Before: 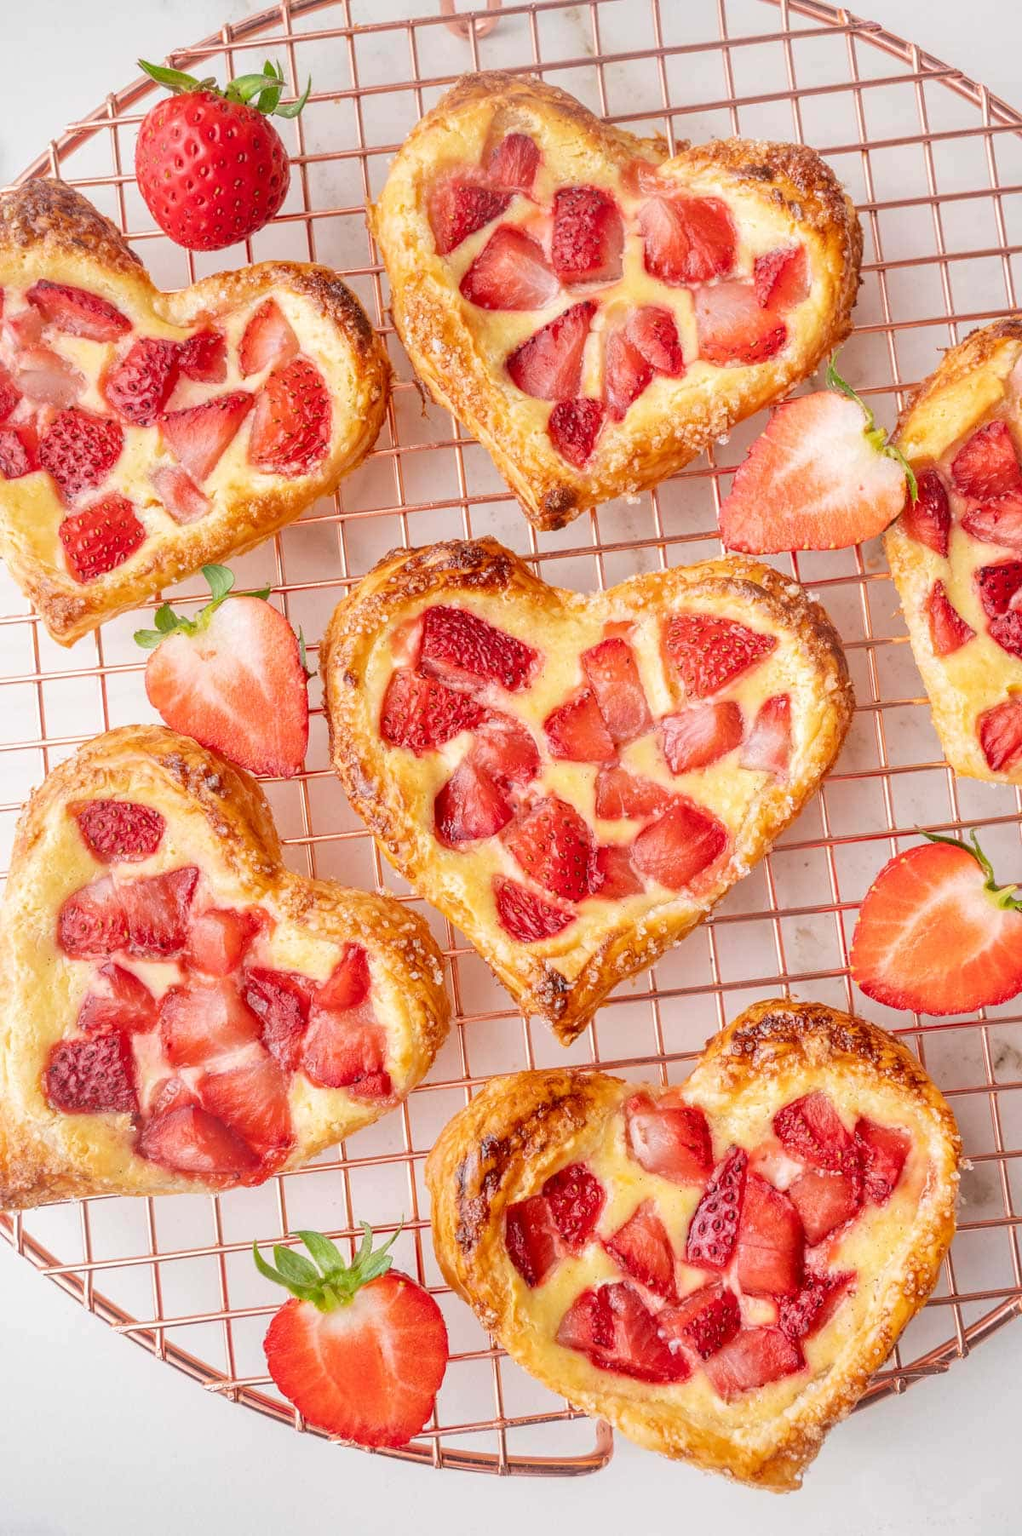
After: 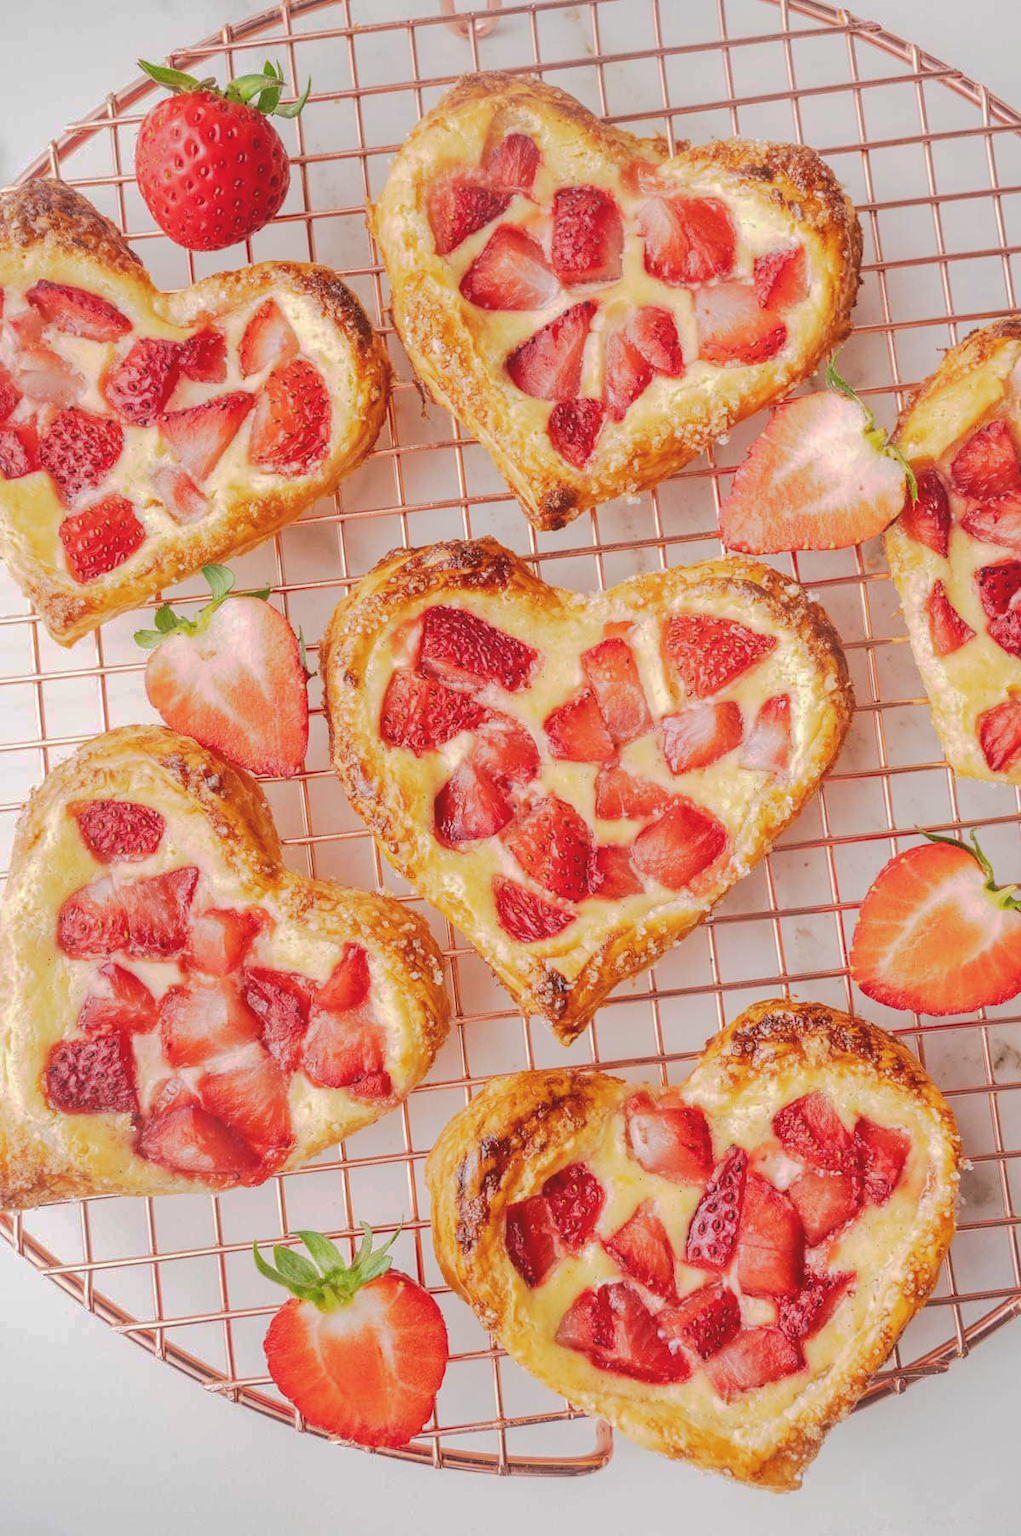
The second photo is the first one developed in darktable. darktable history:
tone curve: curves: ch0 [(0, 0) (0.003, 0.08) (0.011, 0.088) (0.025, 0.104) (0.044, 0.122) (0.069, 0.141) (0.1, 0.161) (0.136, 0.181) (0.177, 0.209) (0.224, 0.246) (0.277, 0.293) (0.335, 0.343) (0.399, 0.399) (0.468, 0.464) (0.543, 0.54) (0.623, 0.616) (0.709, 0.694) (0.801, 0.757) (0.898, 0.821) (1, 1)], preserve colors none
